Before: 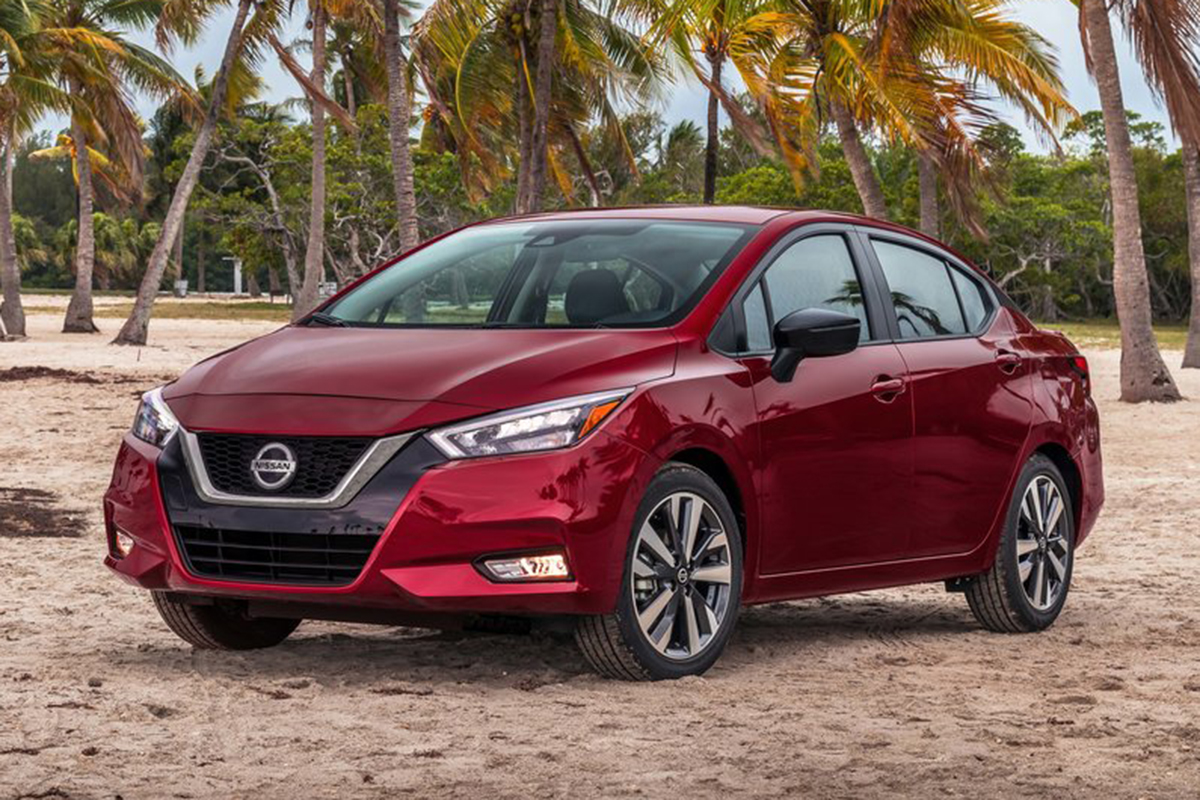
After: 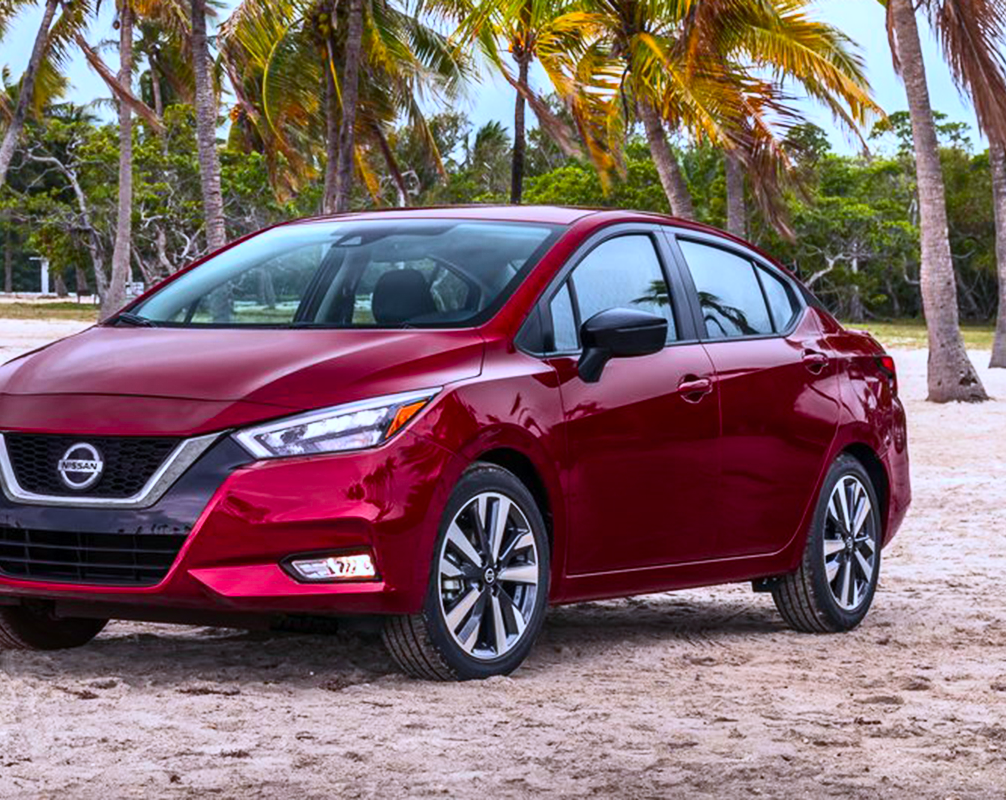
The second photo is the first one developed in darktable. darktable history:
crop: left 16.145%
contrast brightness saturation: contrast 0.23, brightness 0.1, saturation 0.29
white balance: red 0.948, green 1.02, blue 1.176
